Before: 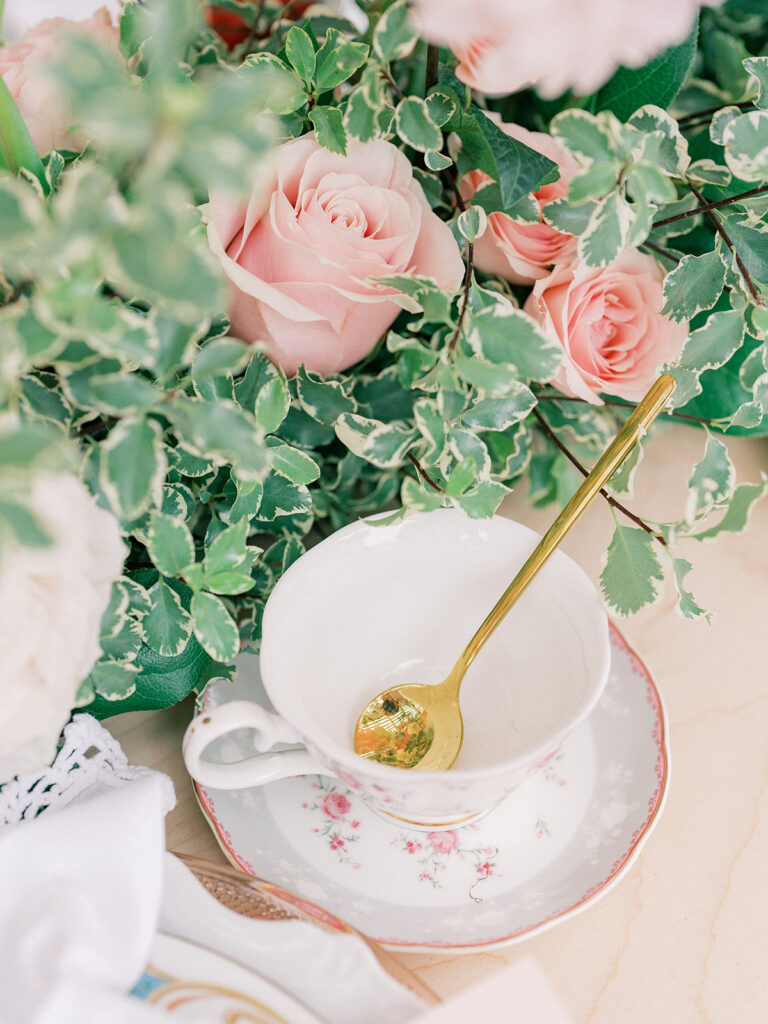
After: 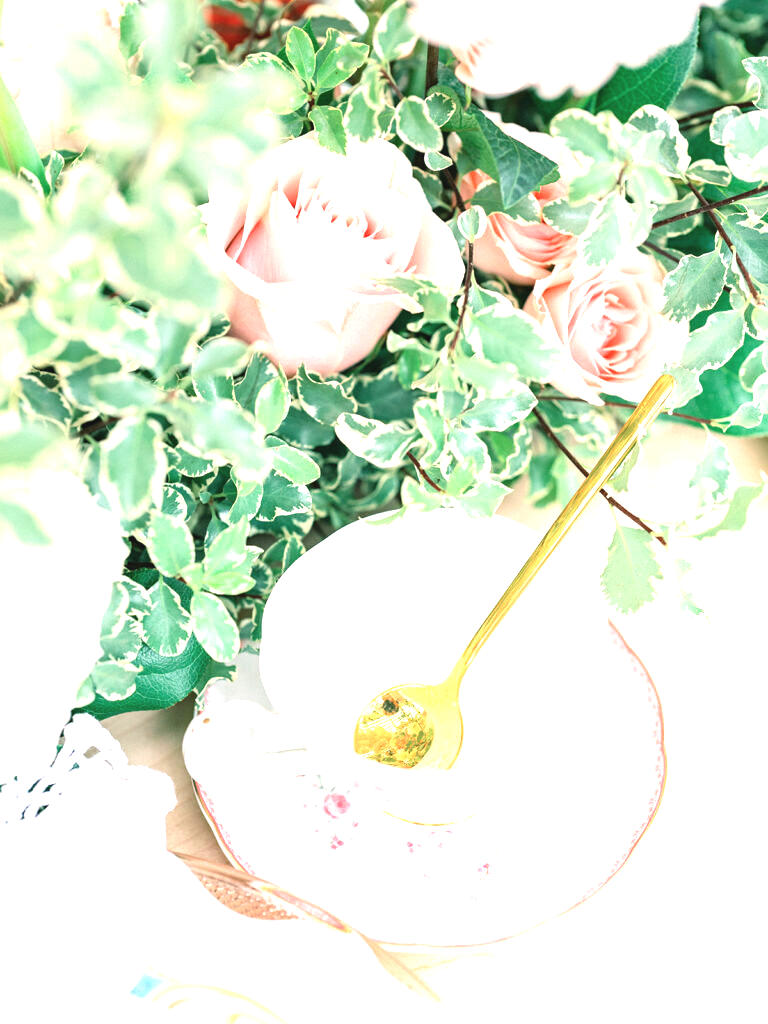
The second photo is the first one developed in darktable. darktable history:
local contrast: mode bilateral grid, contrast 100, coarseness 100, detail 91%, midtone range 0.2
exposure: black level correction -0.002, exposure 1.35 EV, compensate highlight preservation false
